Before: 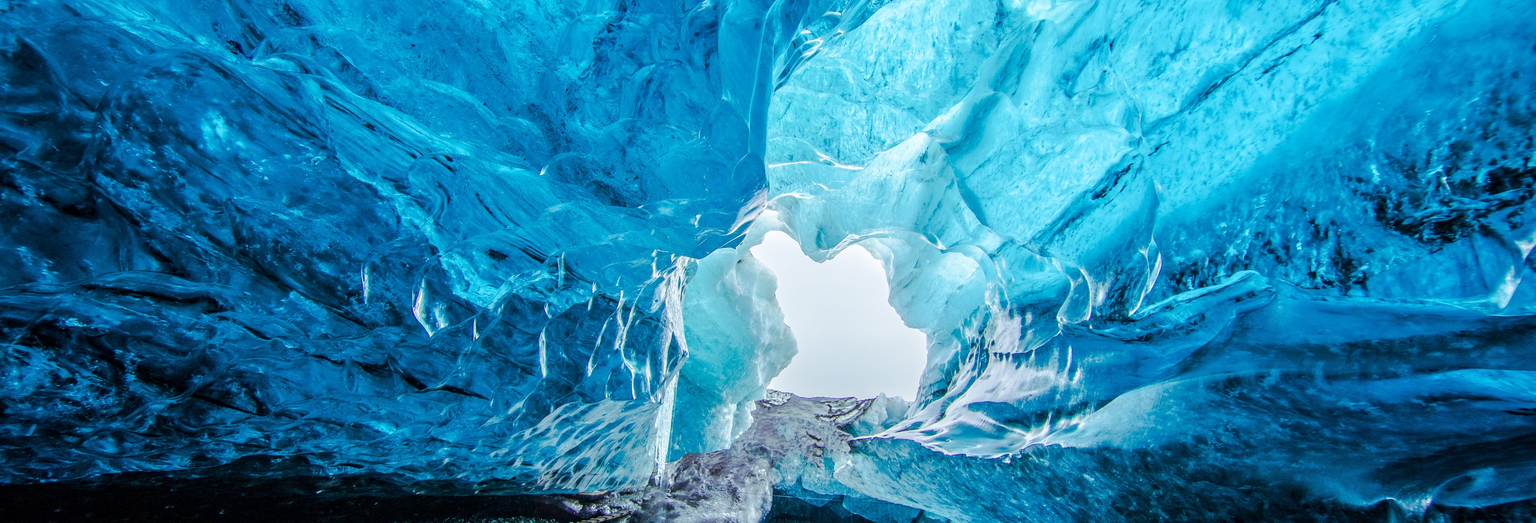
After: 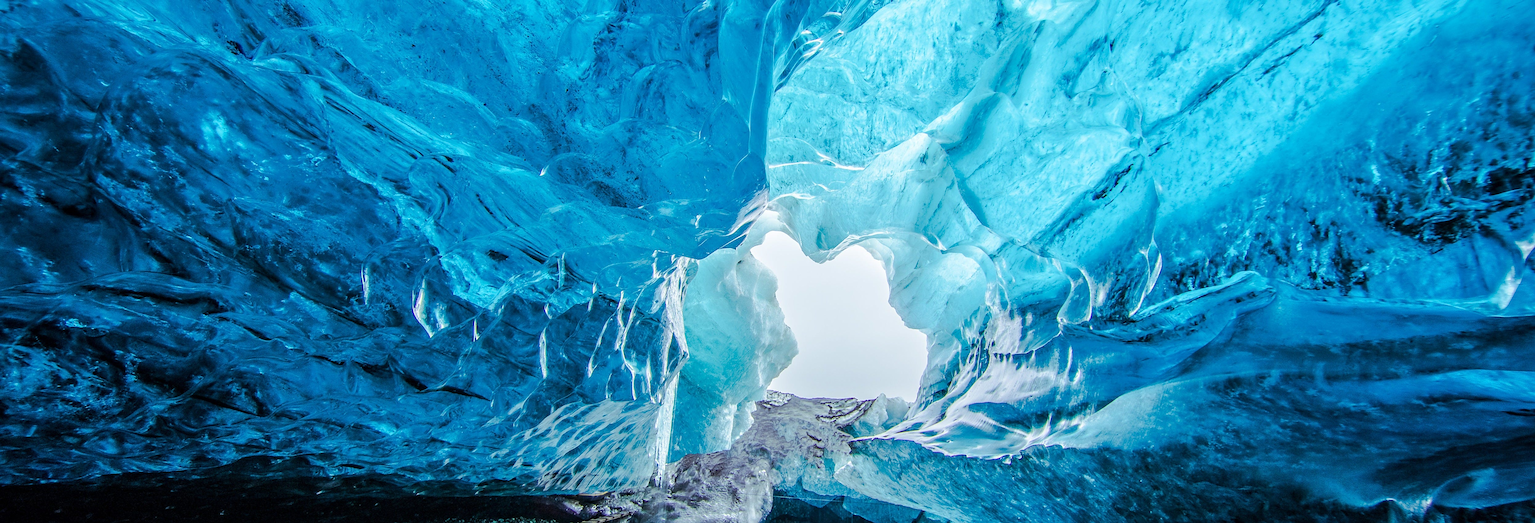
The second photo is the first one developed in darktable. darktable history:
levels: levels [0, 0.498, 1]
white balance: emerald 1
sharpen: radius 1.458, amount 0.398, threshold 1.271
